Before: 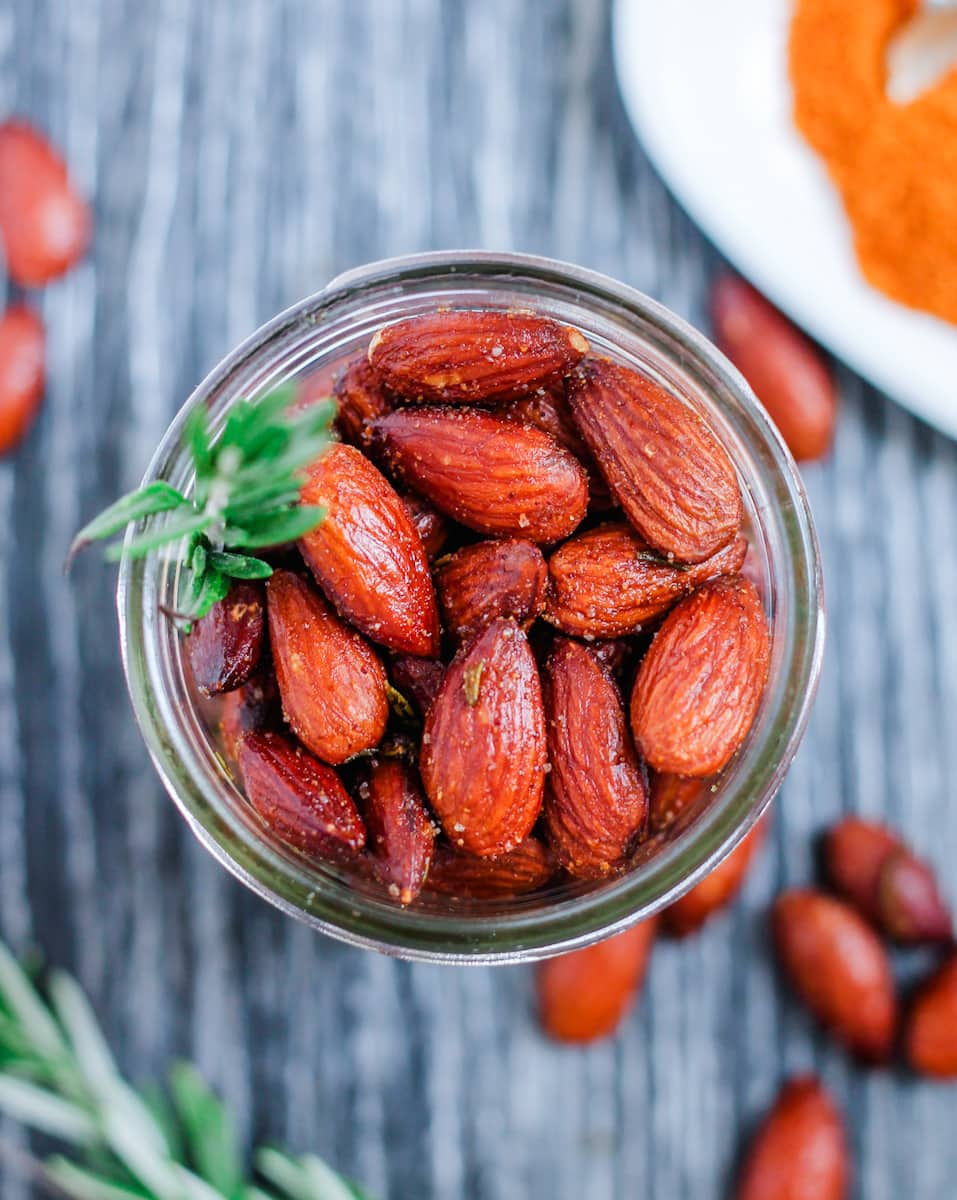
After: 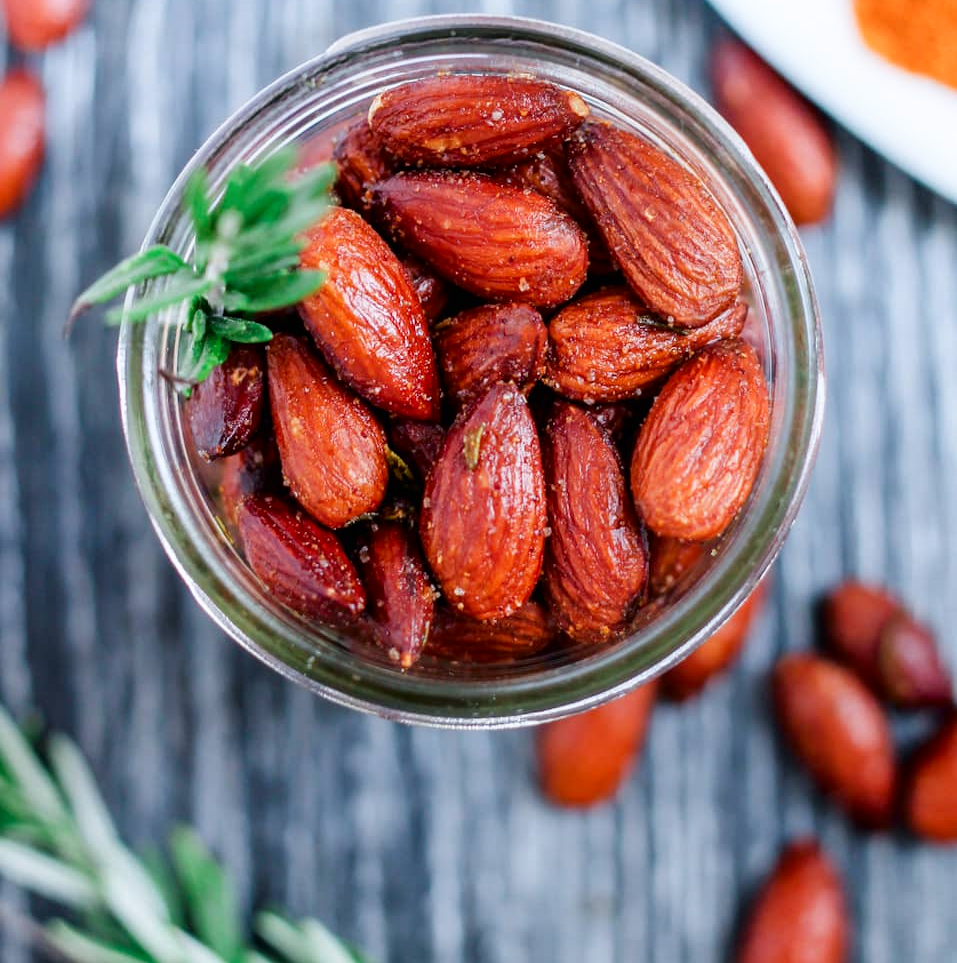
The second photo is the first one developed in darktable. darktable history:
crop and rotate: top 19.748%
shadows and highlights: shadows -62.74, white point adjustment -5.32, highlights 62.07
